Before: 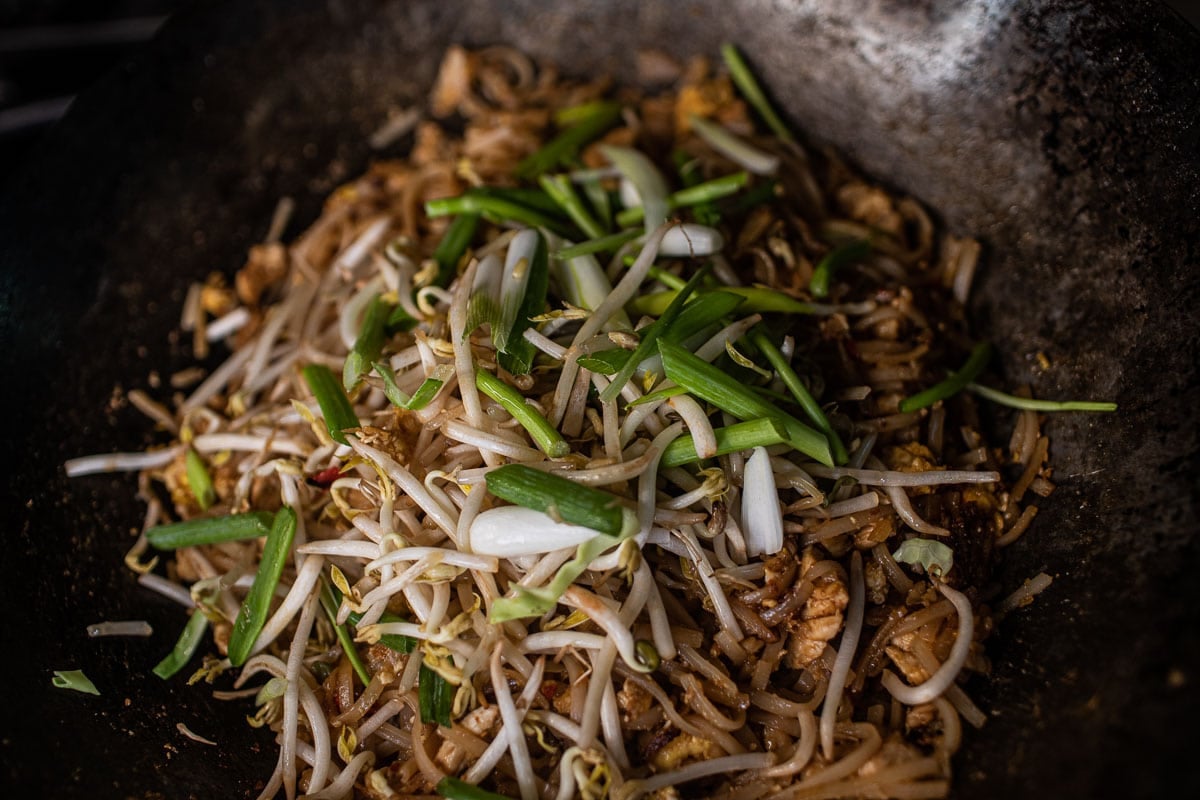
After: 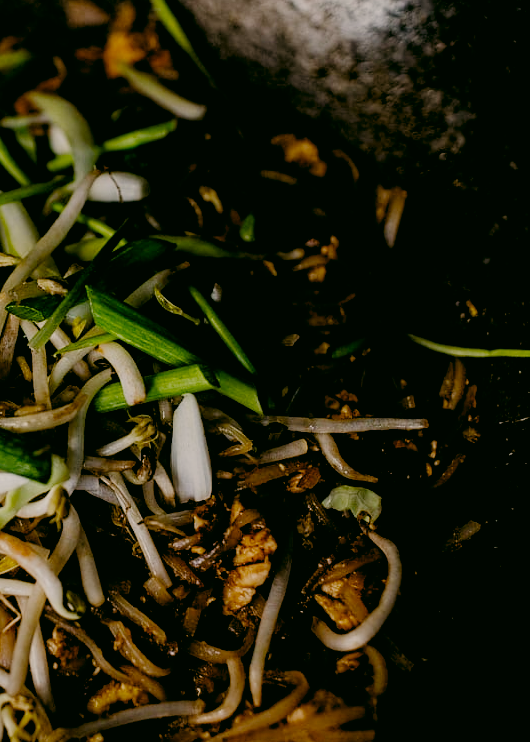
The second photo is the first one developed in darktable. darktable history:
crop: left 47.628%, top 6.643%, right 7.874%
filmic rgb: black relative exposure -2.85 EV, white relative exposure 4.56 EV, hardness 1.77, contrast 1.25, preserve chrominance no, color science v5 (2021)
color correction: highlights a* 4.02, highlights b* 4.98, shadows a* -7.55, shadows b* 4.98
